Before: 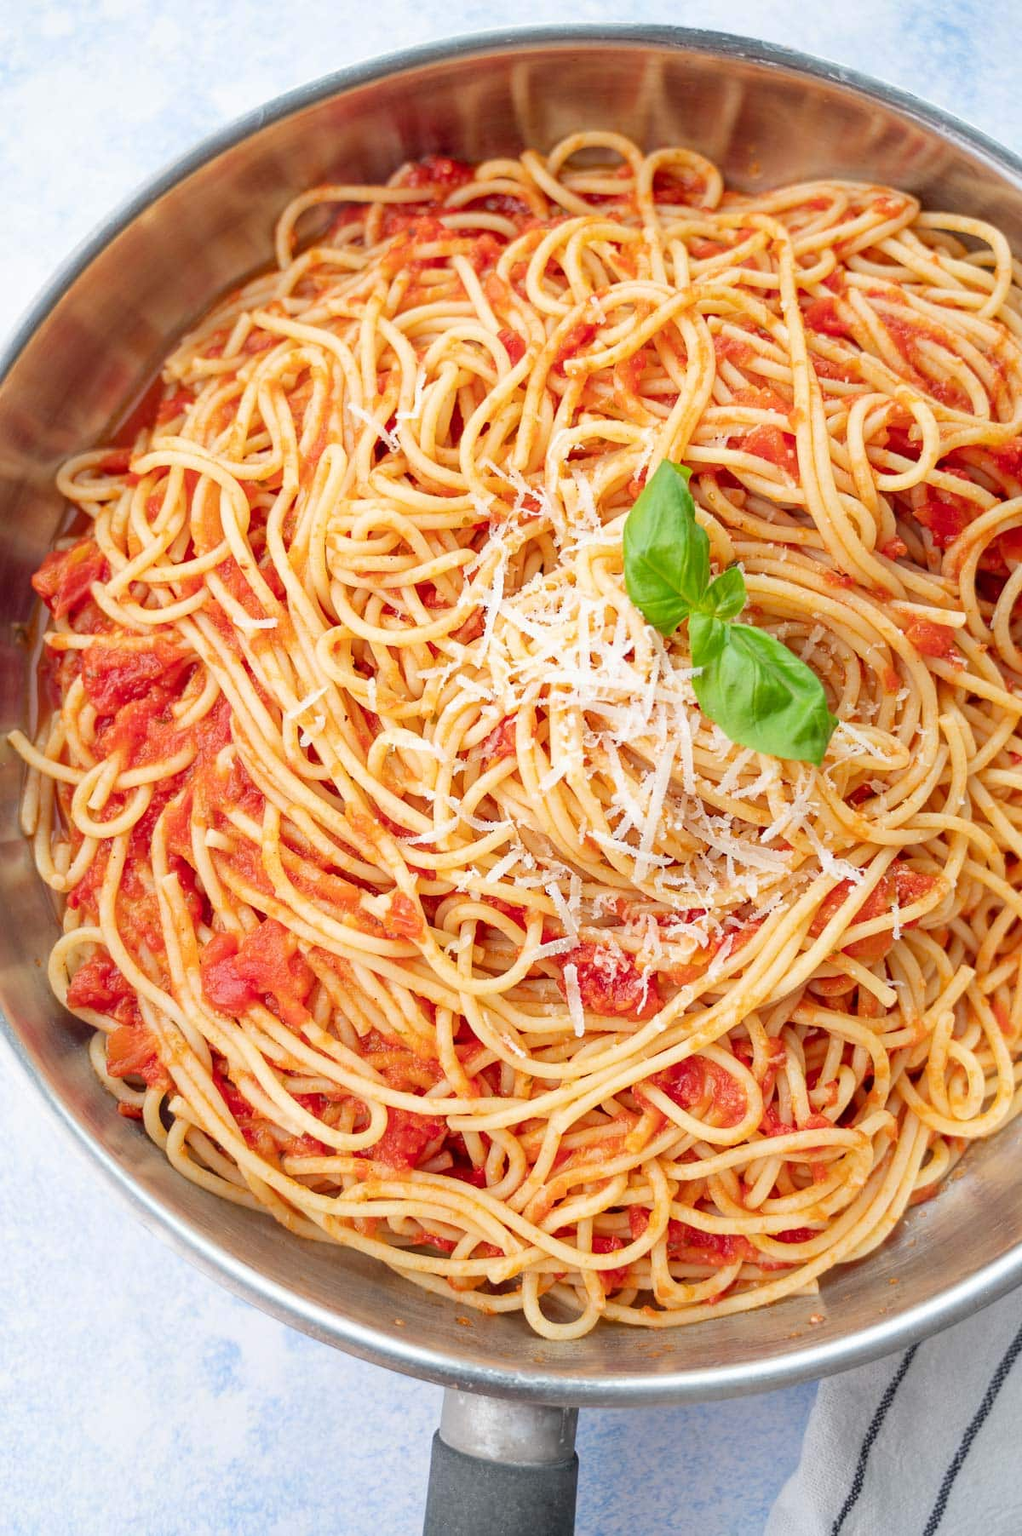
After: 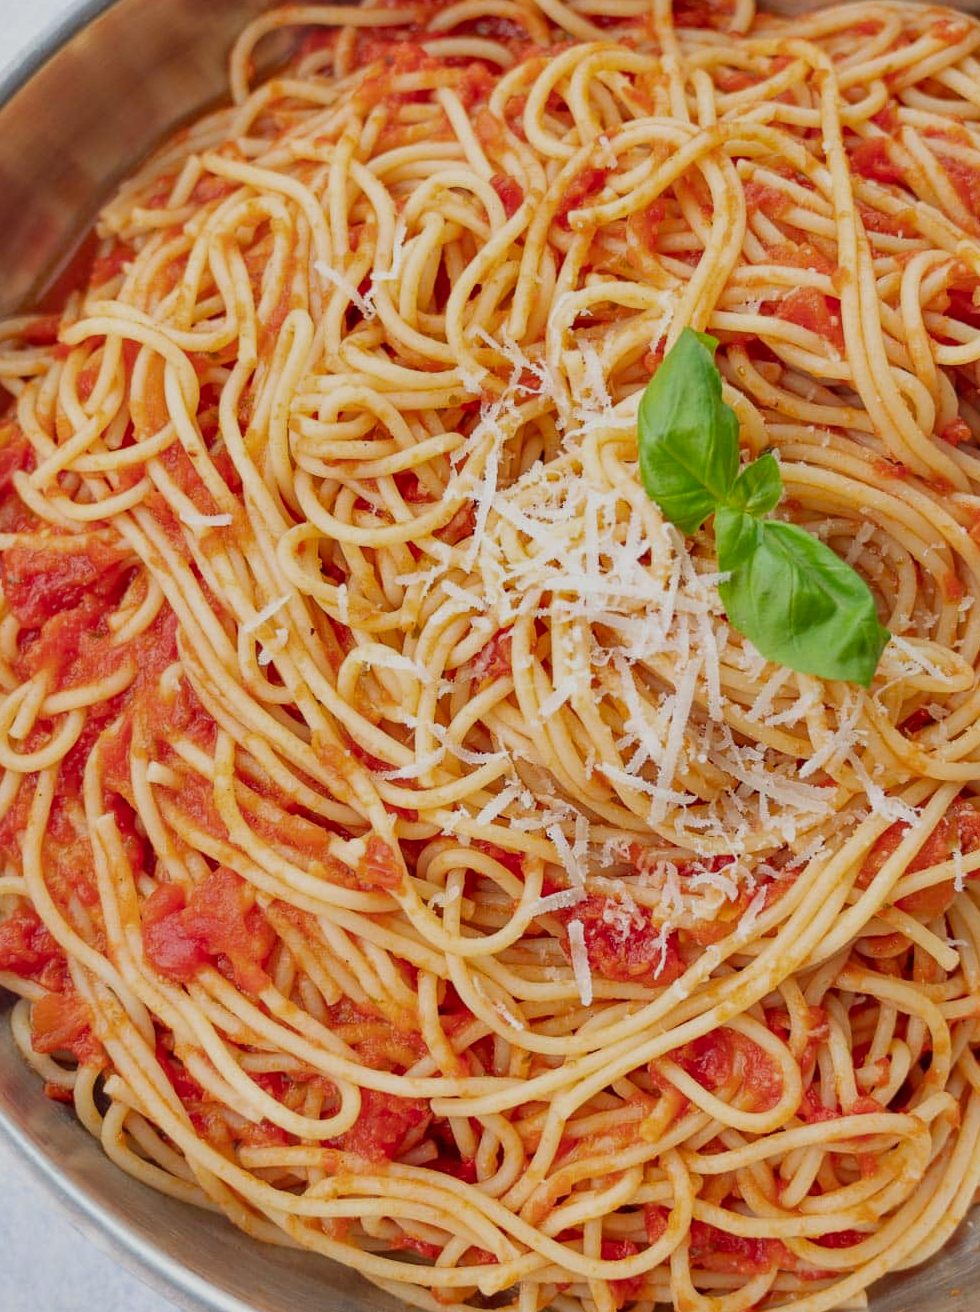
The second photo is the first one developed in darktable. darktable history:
crop: left 7.916%, top 11.78%, right 10.345%, bottom 15.468%
shadows and highlights: low approximation 0.01, soften with gaussian
exposure: exposure -0.486 EV, compensate highlight preservation false
